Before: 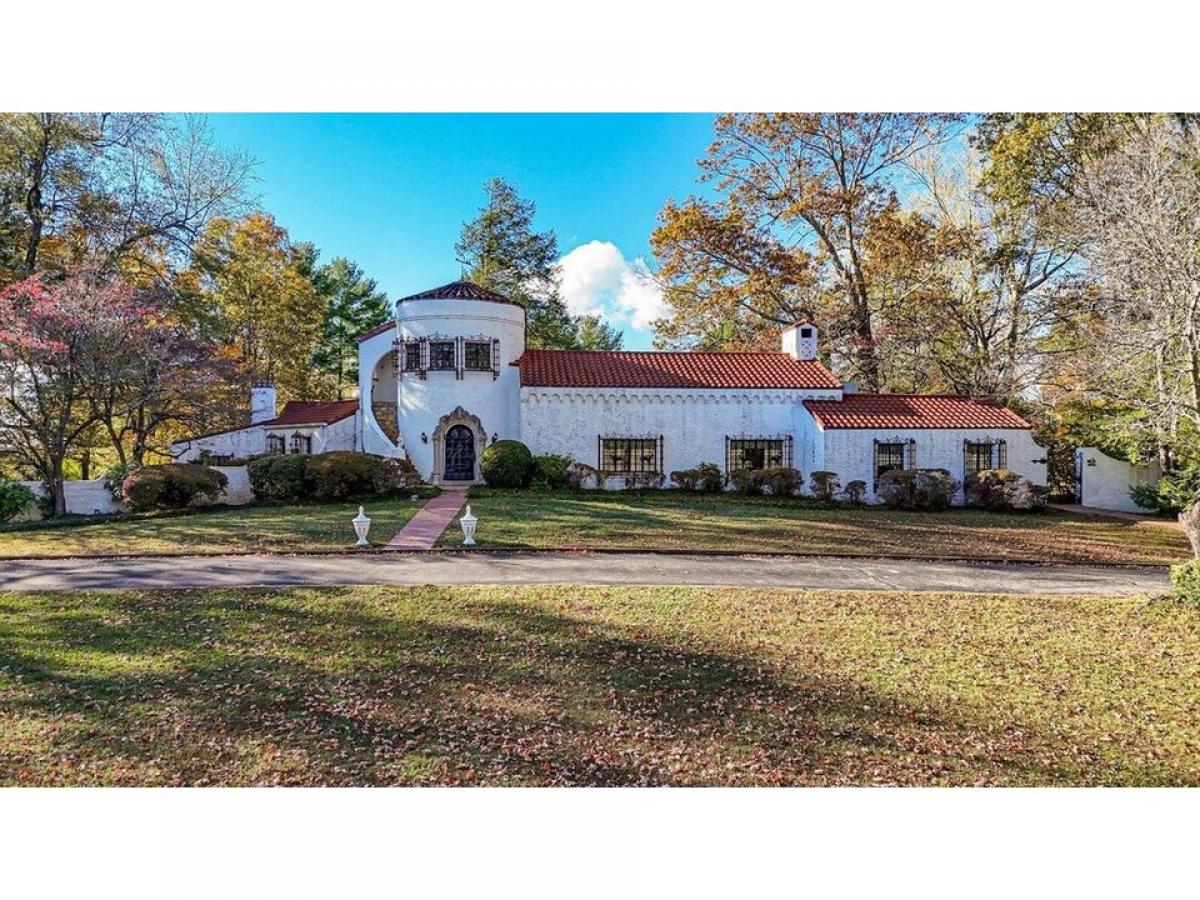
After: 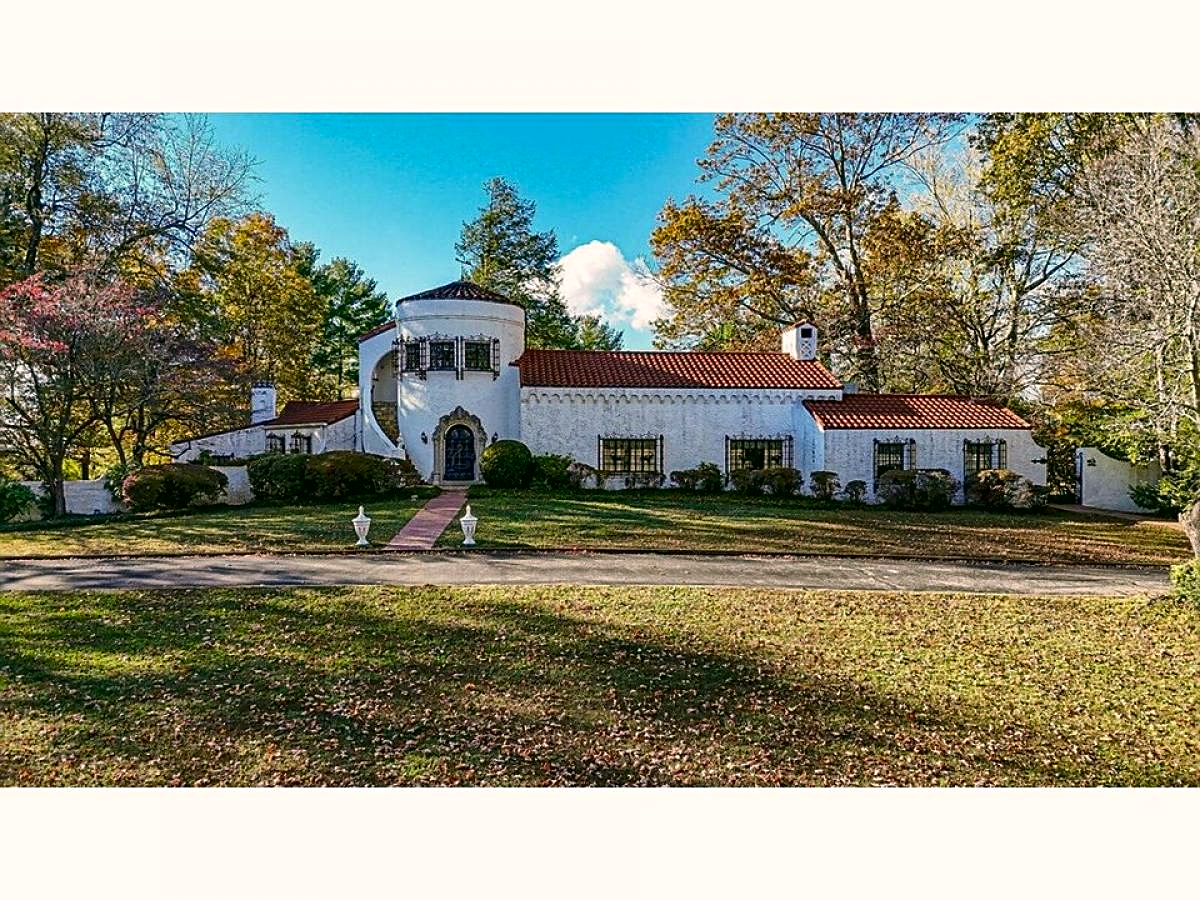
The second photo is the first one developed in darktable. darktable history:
sharpen: on, module defaults
contrast brightness saturation: contrast 0.07, brightness -0.13, saturation 0.06
color correction: highlights a* 4.02, highlights b* 4.98, shadows a* -7.55, shadows b* 4.98
